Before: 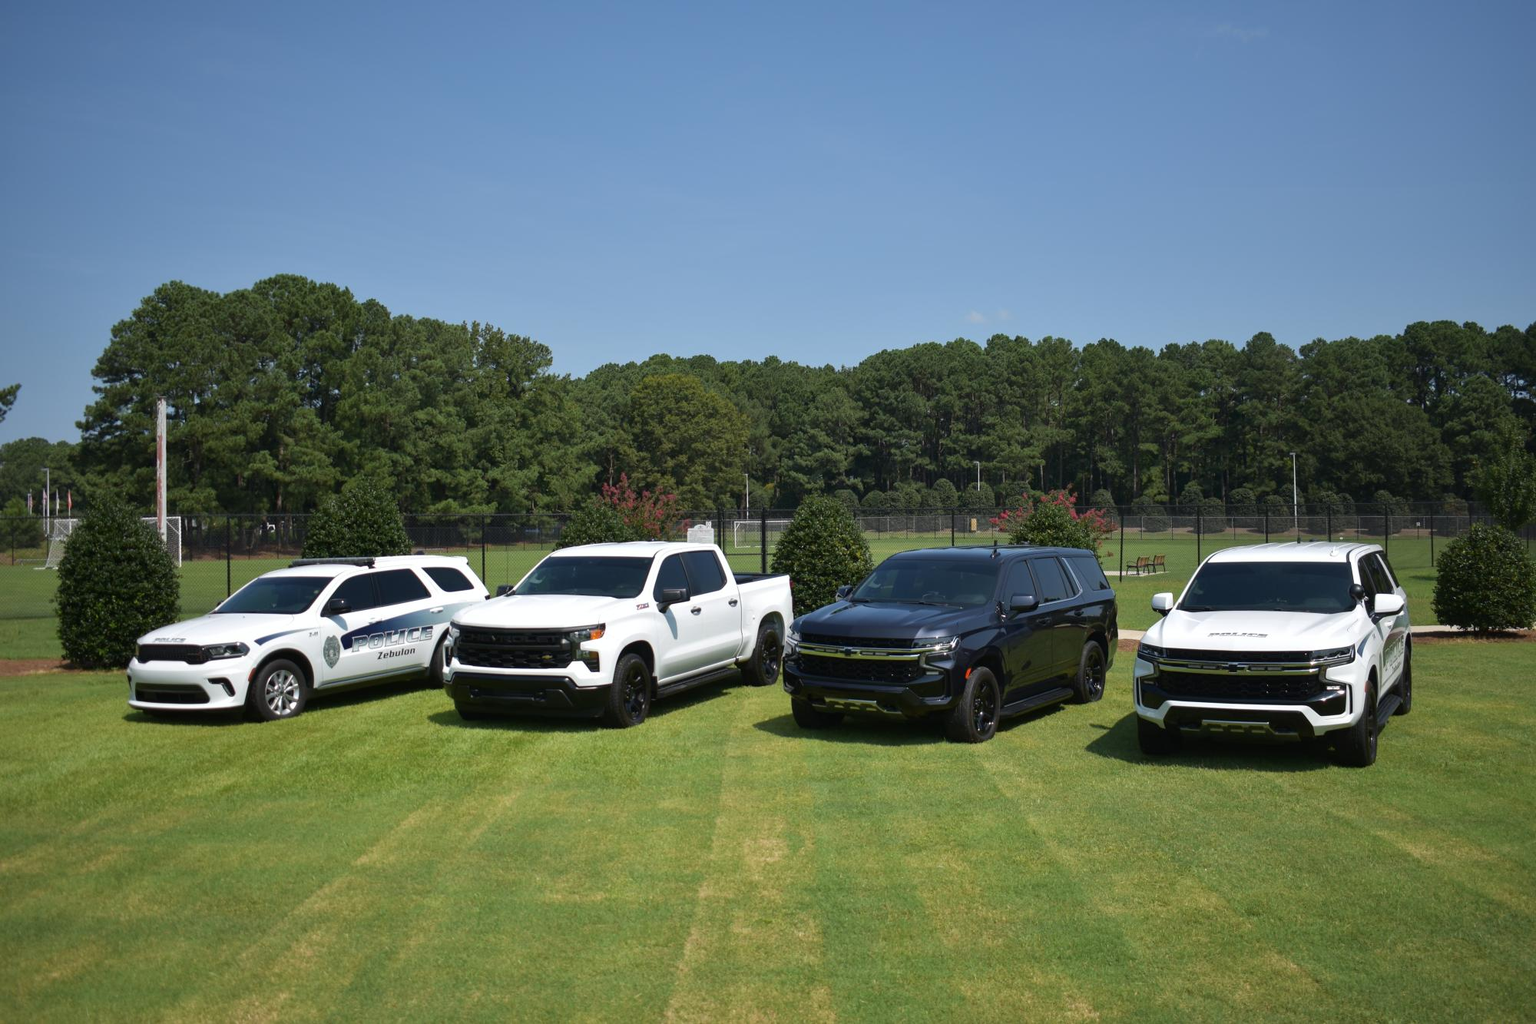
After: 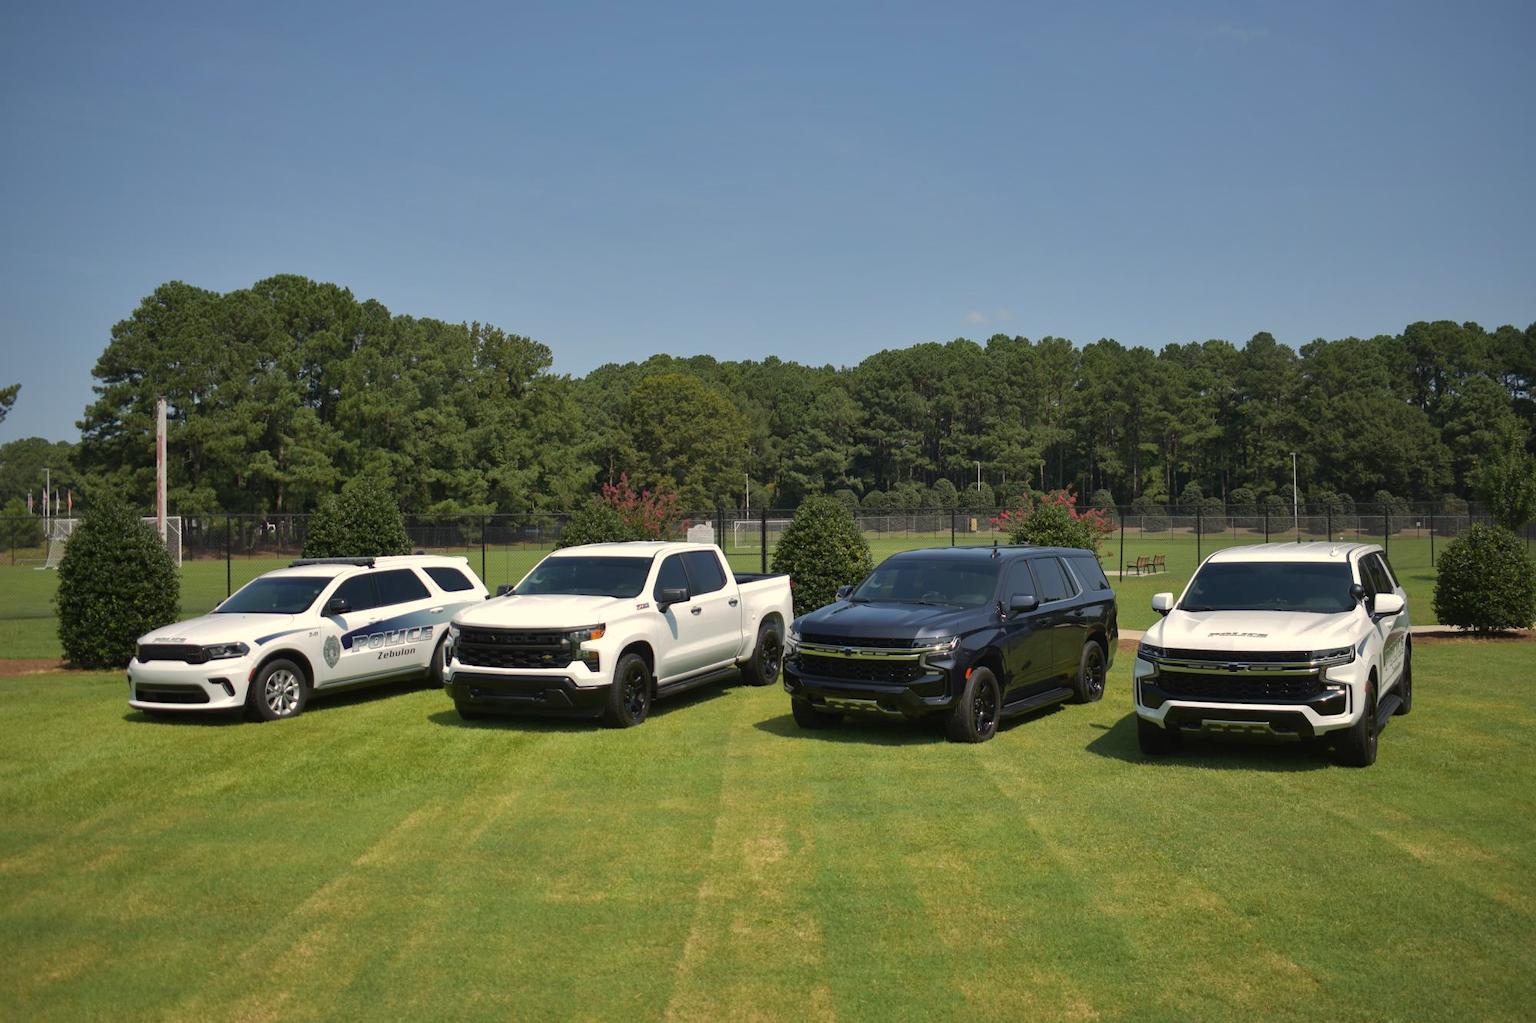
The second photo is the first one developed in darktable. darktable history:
shadows and highlights: shadows 40, highlights -60
color calibration: x 0.329, y 0.345, temperature 5633 K
